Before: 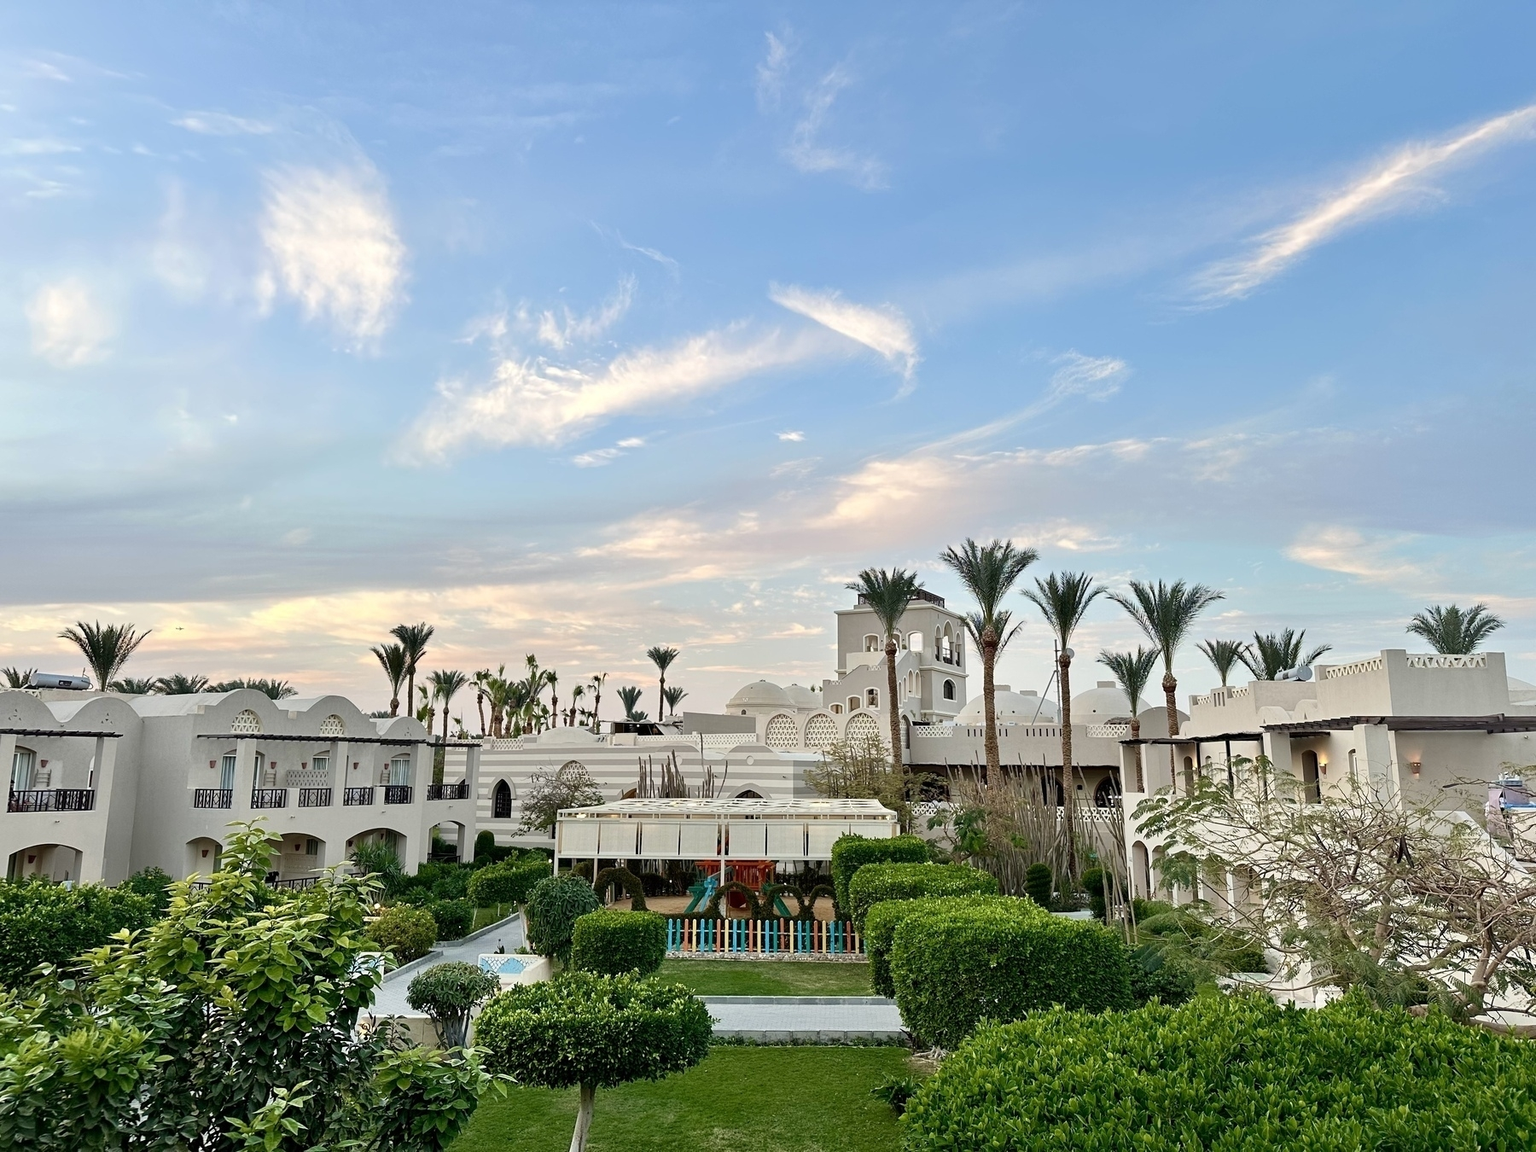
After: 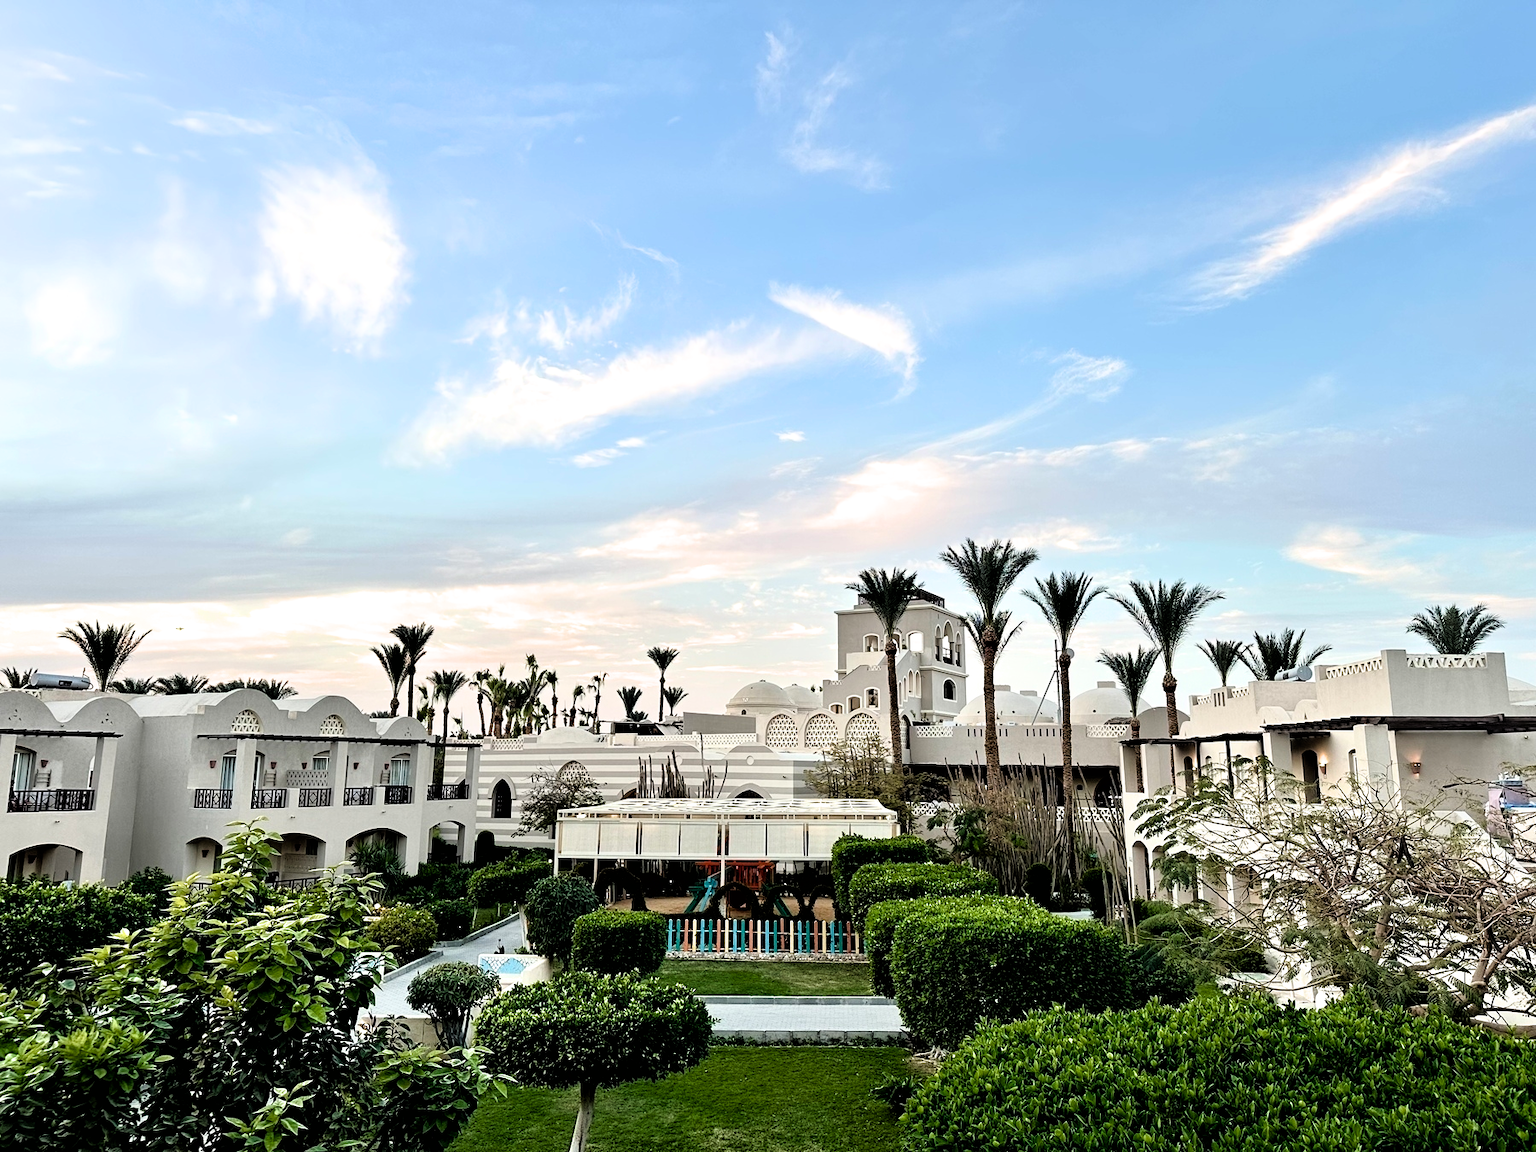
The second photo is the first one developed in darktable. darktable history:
filmic rgb: black relative exposure -3.58 EV, white relative exposure 2.25 EV, hardness 3.4, color science v6 (2022)
